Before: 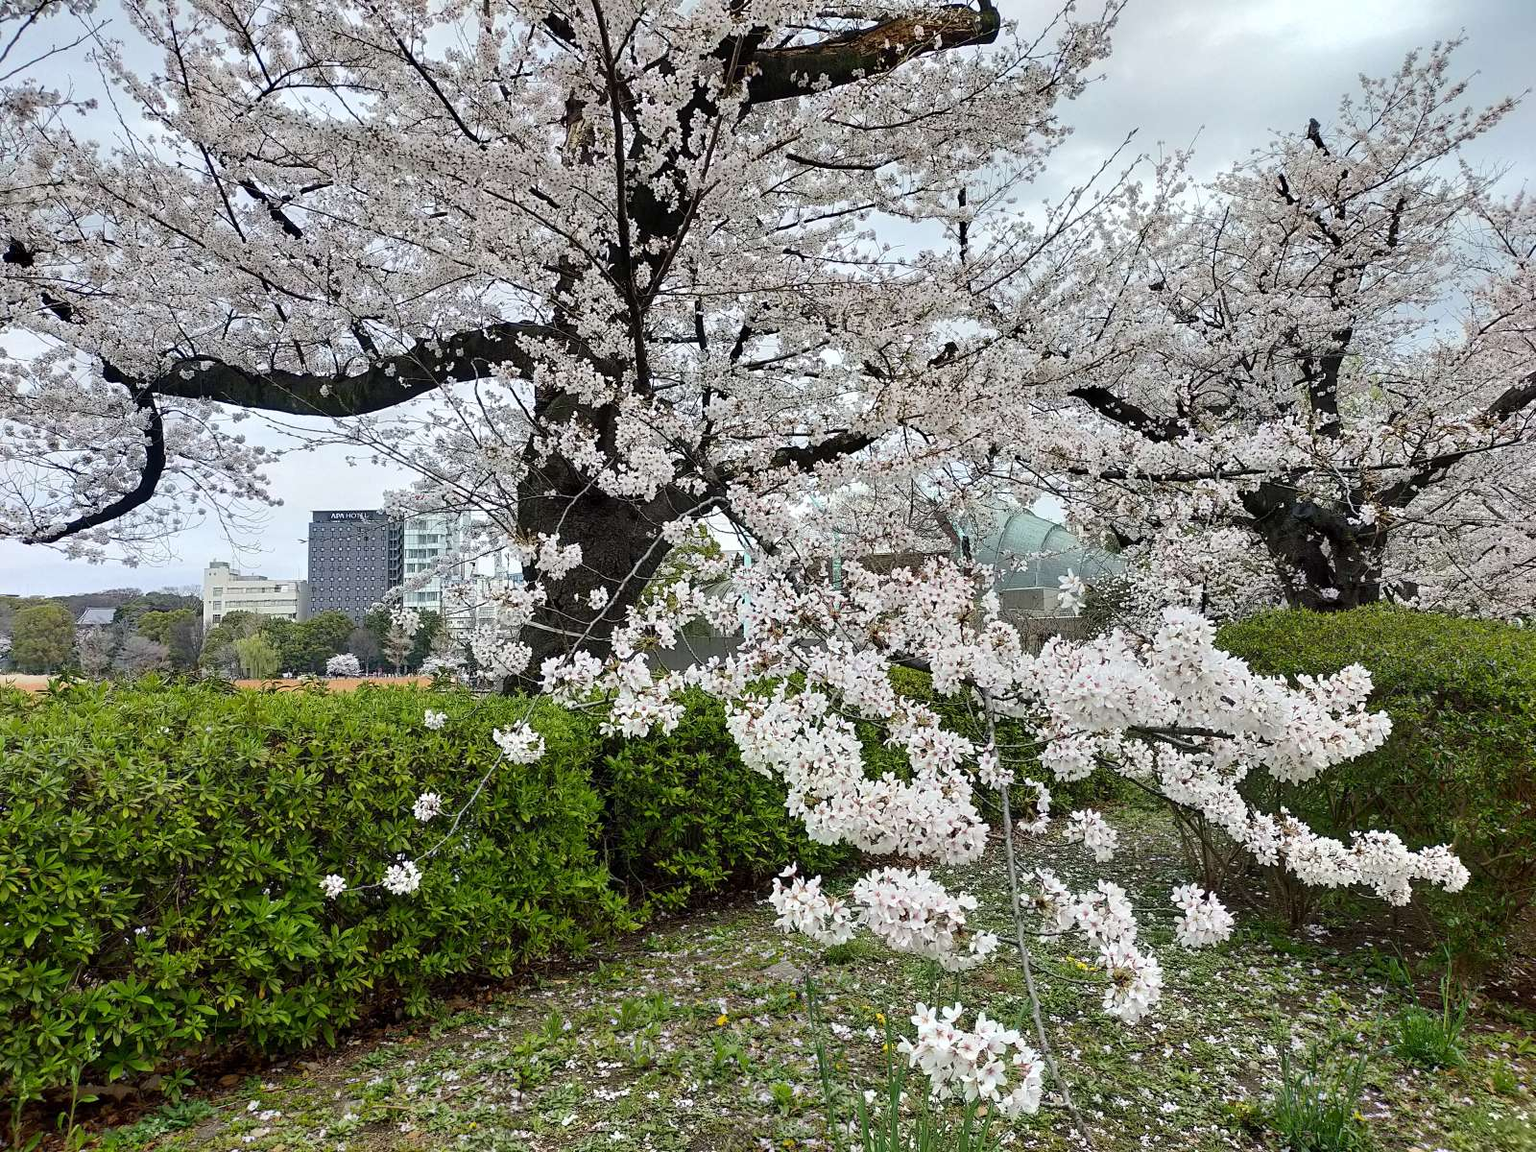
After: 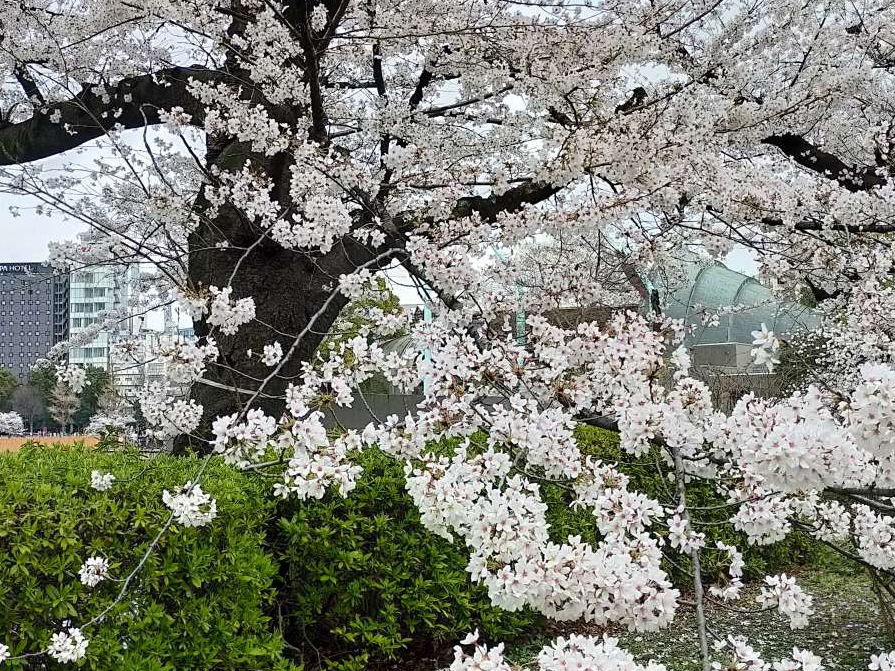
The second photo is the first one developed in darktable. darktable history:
crop and rotate: left 21.954%, top 22.429%, right 22.096%, bottom 21.641%
